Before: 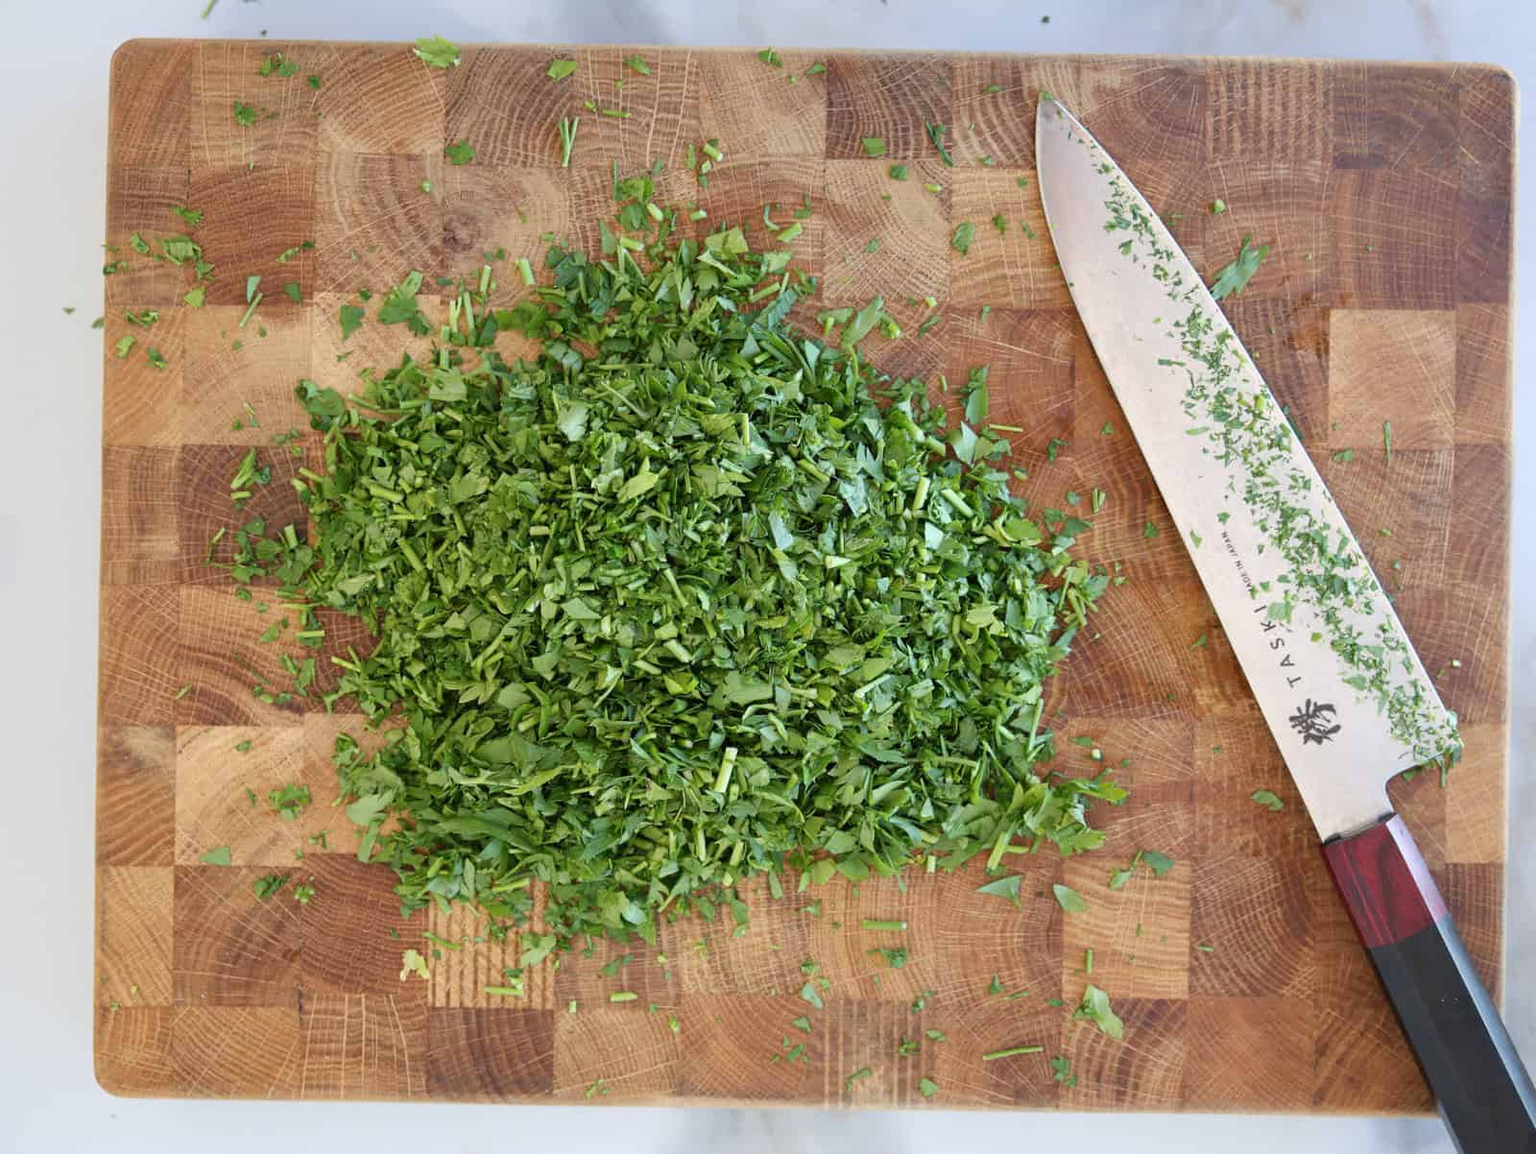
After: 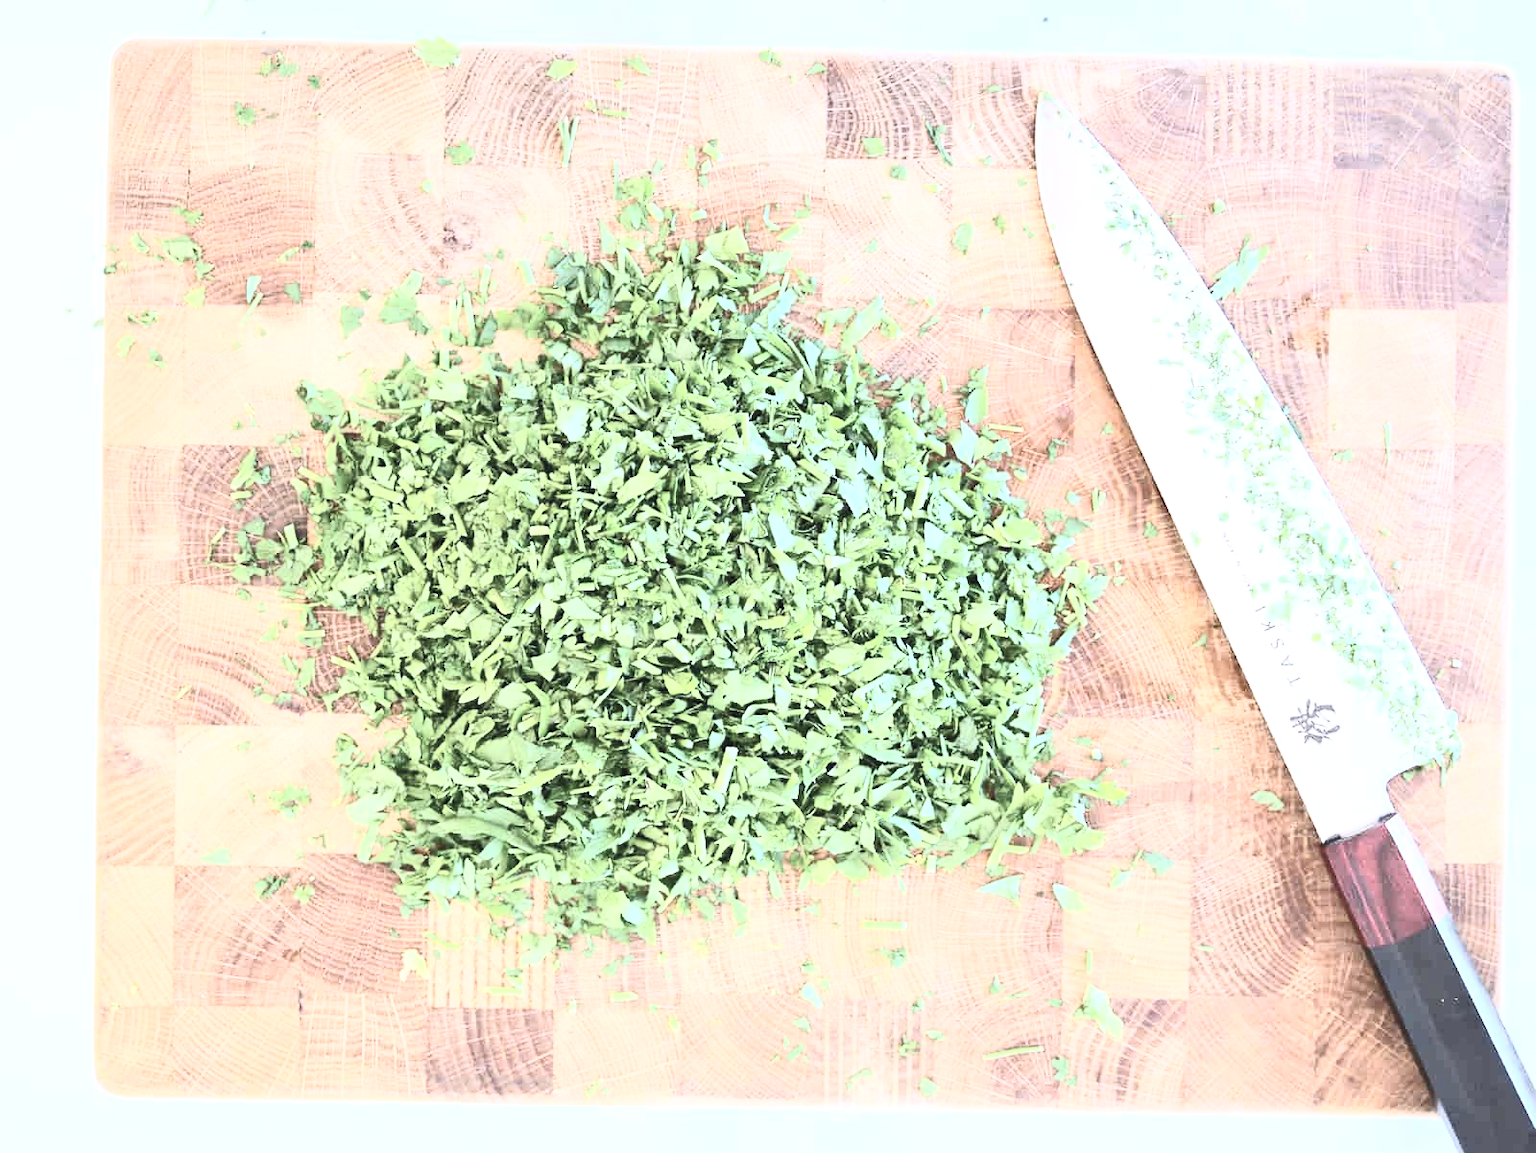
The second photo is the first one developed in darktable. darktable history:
exposure: exposure 0.989 EV, compensate exposure bias true, compensate highlight preservation false
color calibration: illuminant custom, x 0.371, y 0.382, temperature 4282.86 K
contrast brightness saturation: contrast 0.551, brightness 0.567, saturation -0.332
